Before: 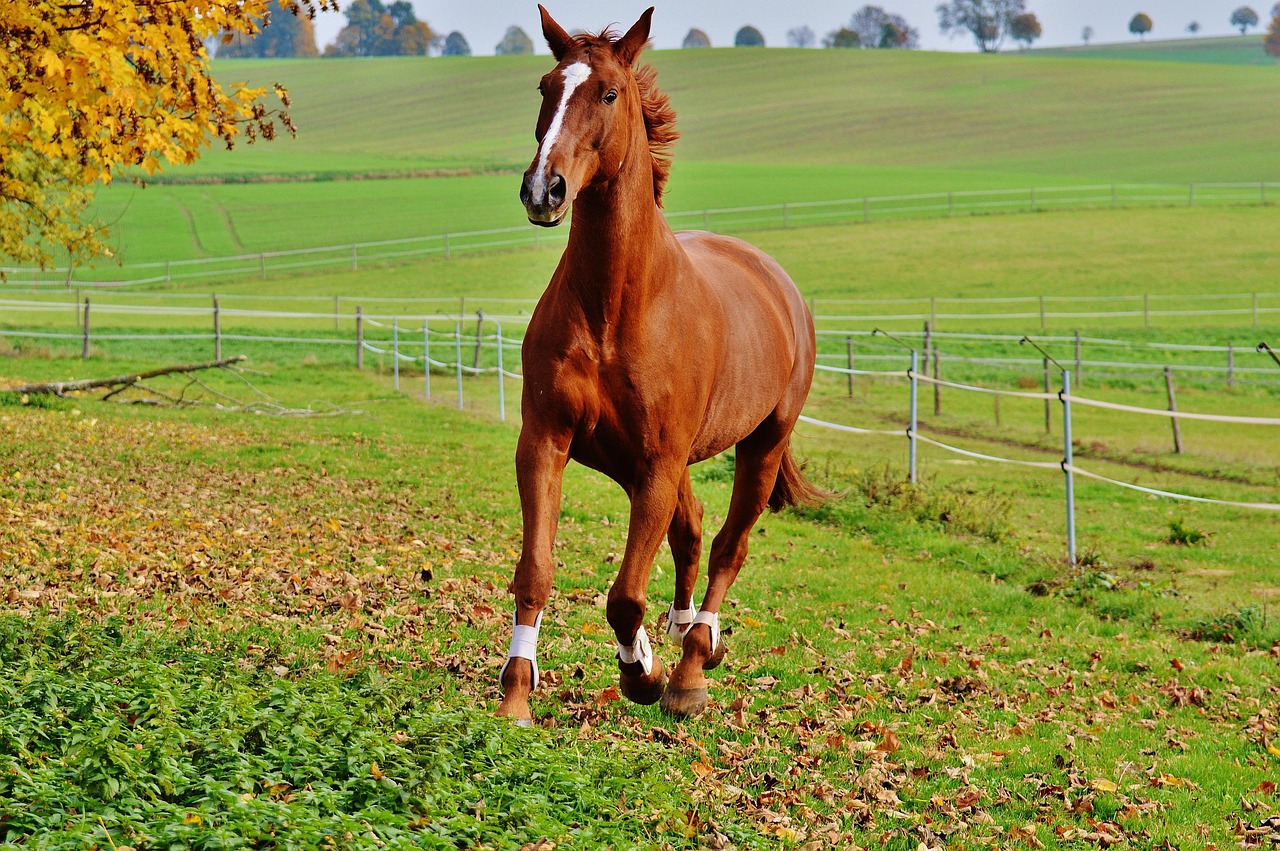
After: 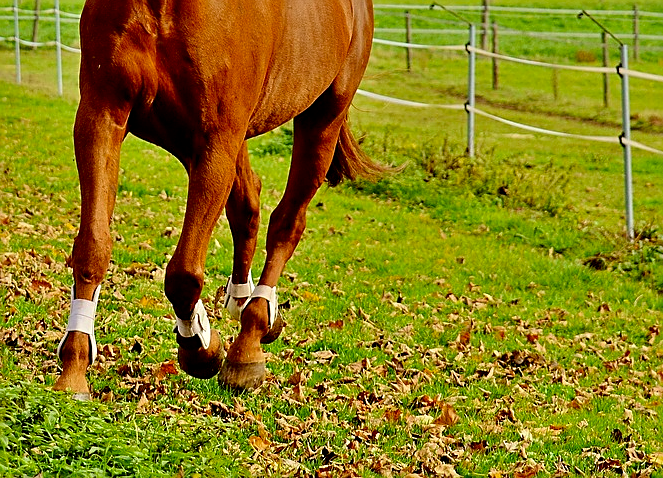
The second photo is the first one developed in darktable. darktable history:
exposure: black level correction 0.01, exposure 0.011 EV, compensate highlight preservation false
color correction: highlights a* -1.67, highlights b* 10.05, shadows a* 0.934, shadows b* 18.87
crop: left 34.605%, top 38.36%, right 13.566%, bottom 5.423%
sharpen: amount 0.498
